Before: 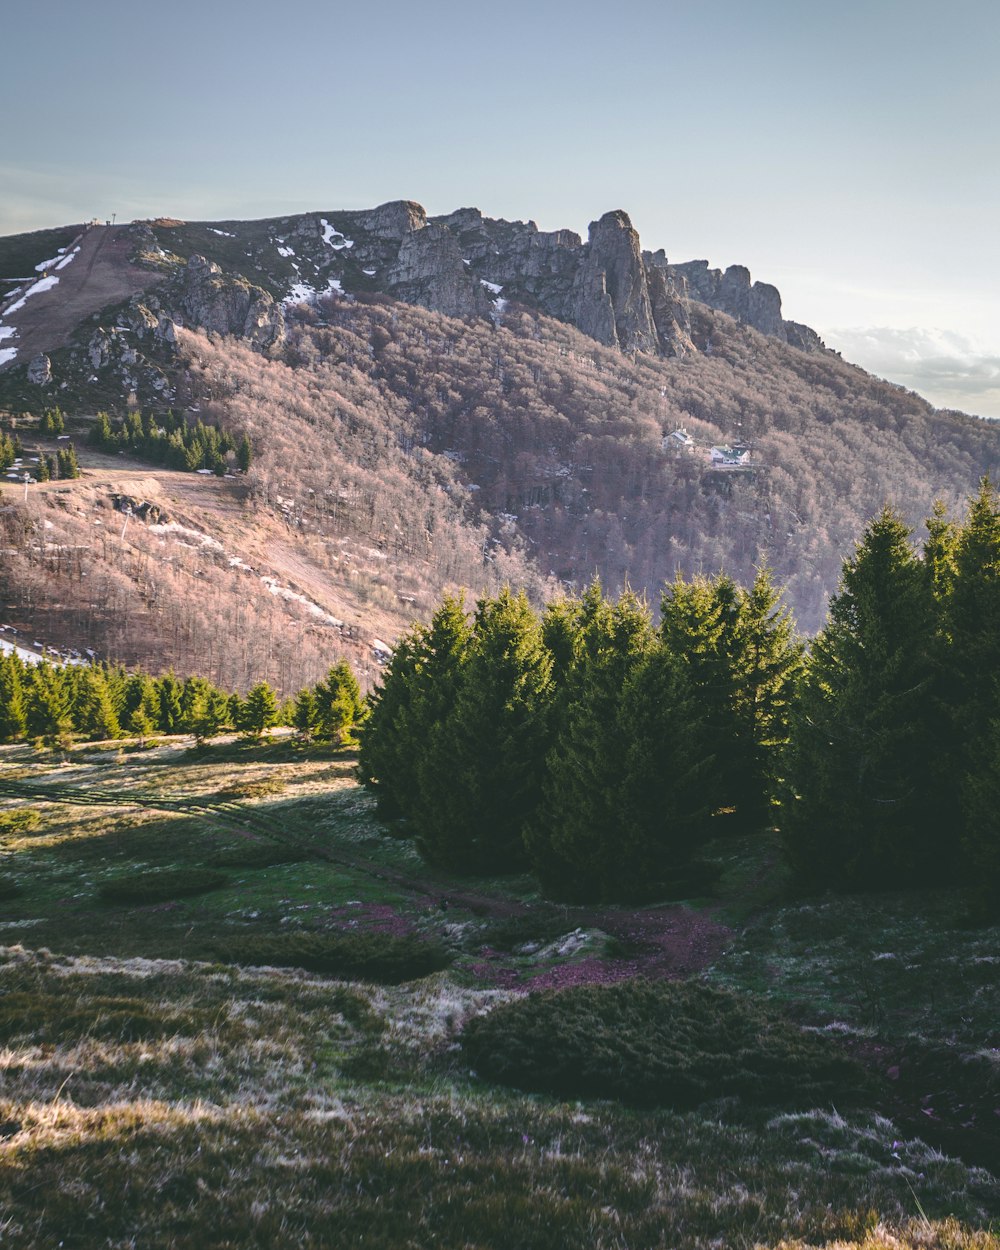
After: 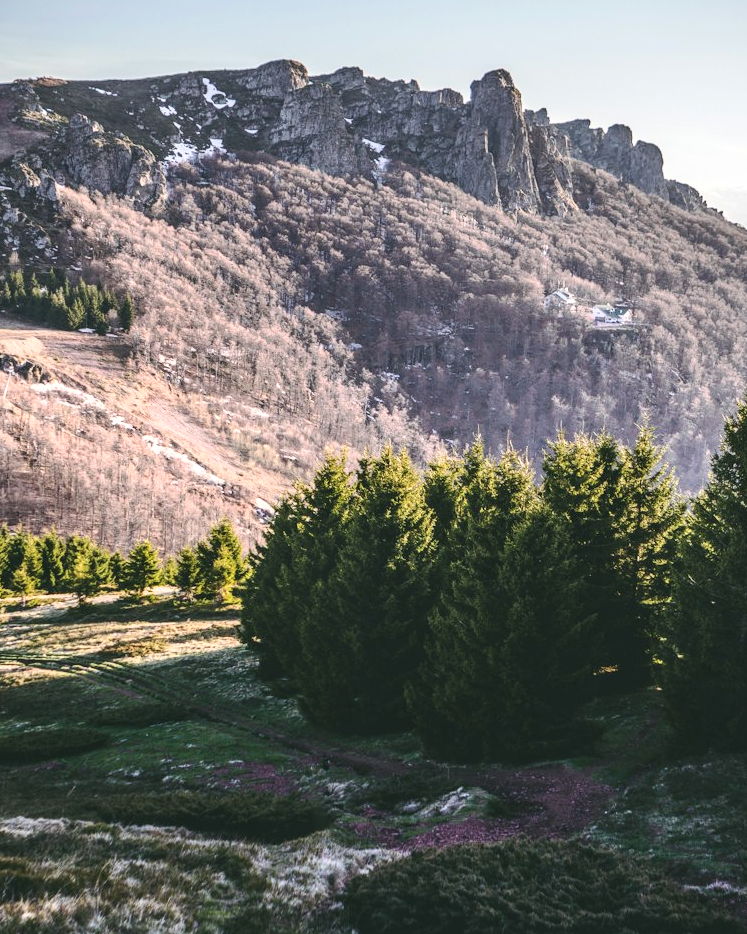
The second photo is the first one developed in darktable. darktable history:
exposure: compensate highlight preservation false
crop and rotate: left 11.831%, top 11.346%, right 13.429%, bottom 13.899%
local contrast: on, module defaults
contrast brightness saturation: contrast 0.24, brightness 0.09
